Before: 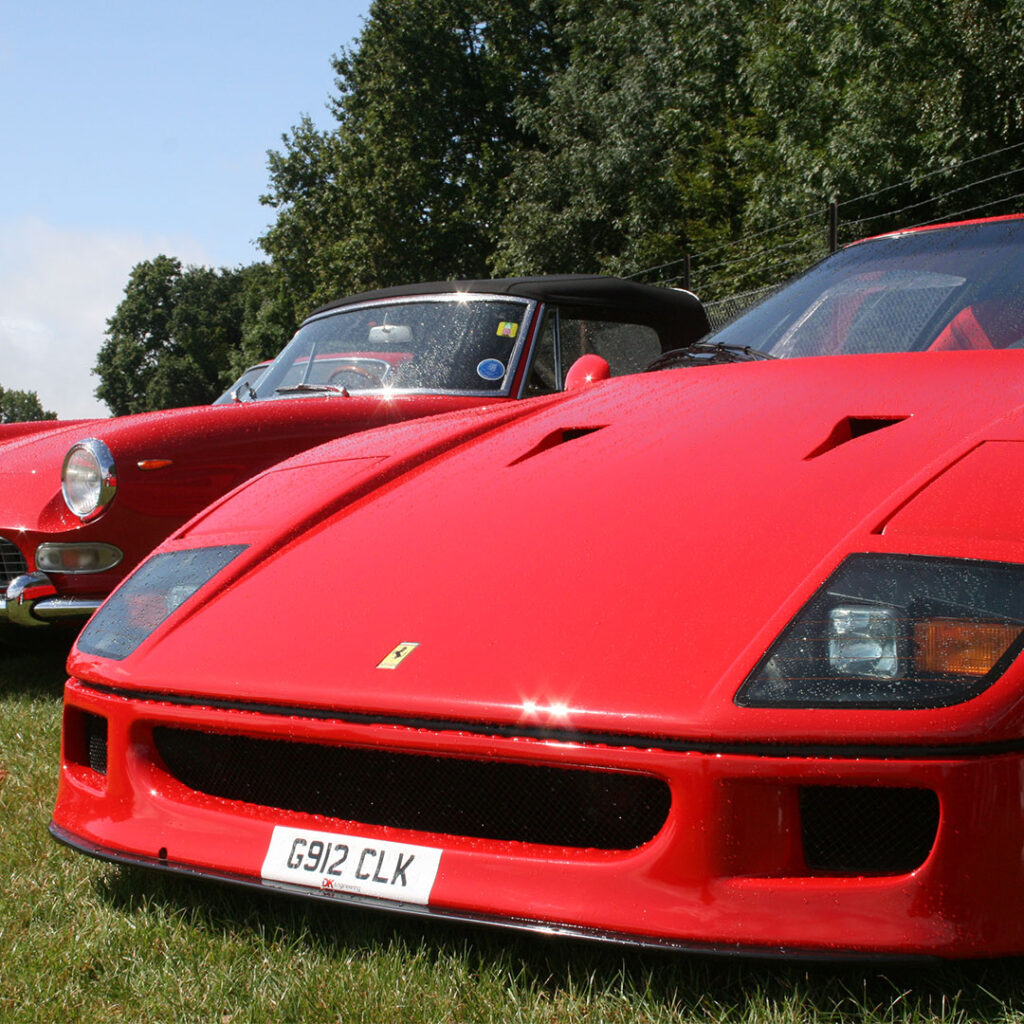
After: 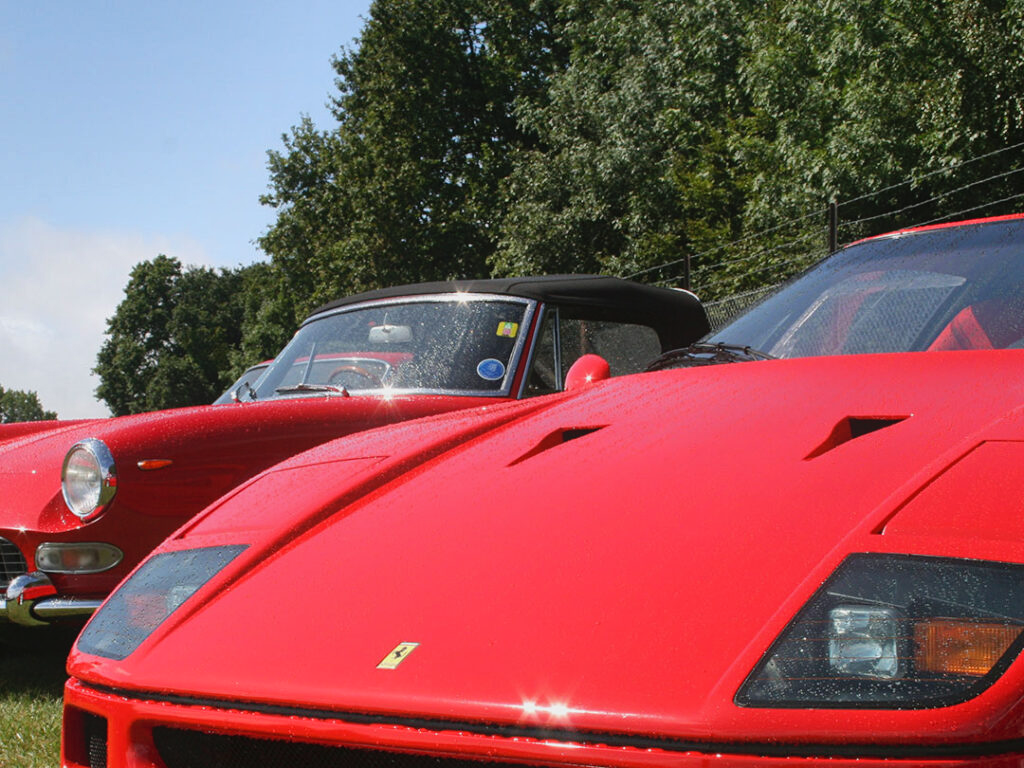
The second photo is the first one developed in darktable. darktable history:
shadows and highlights: soften with gaussian
crop: bottom 24.967%
contrast equalizer: y [[0.439, 0.44, 0.442, 0.457, 0.493, 0.498], [0.5 ×6], [0.5 ×6], [0 ×6], [0 ×6]], mix 0.59
